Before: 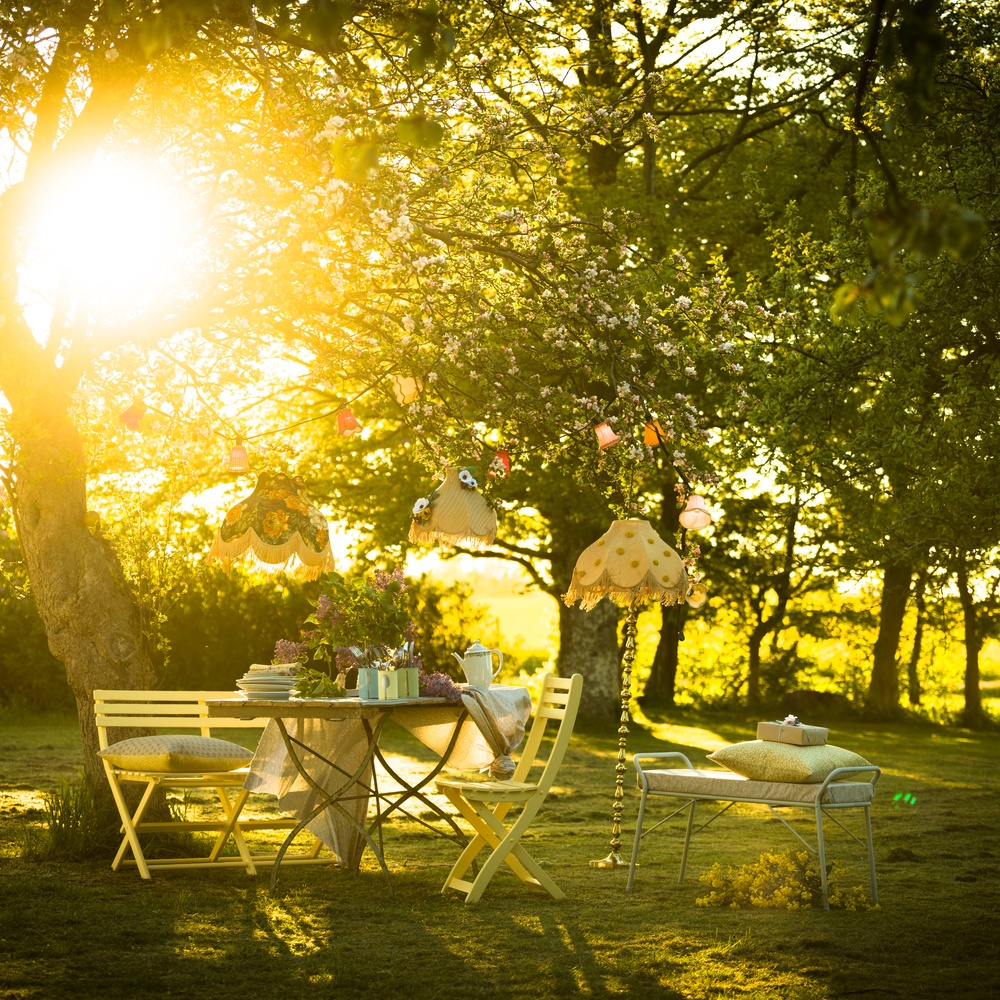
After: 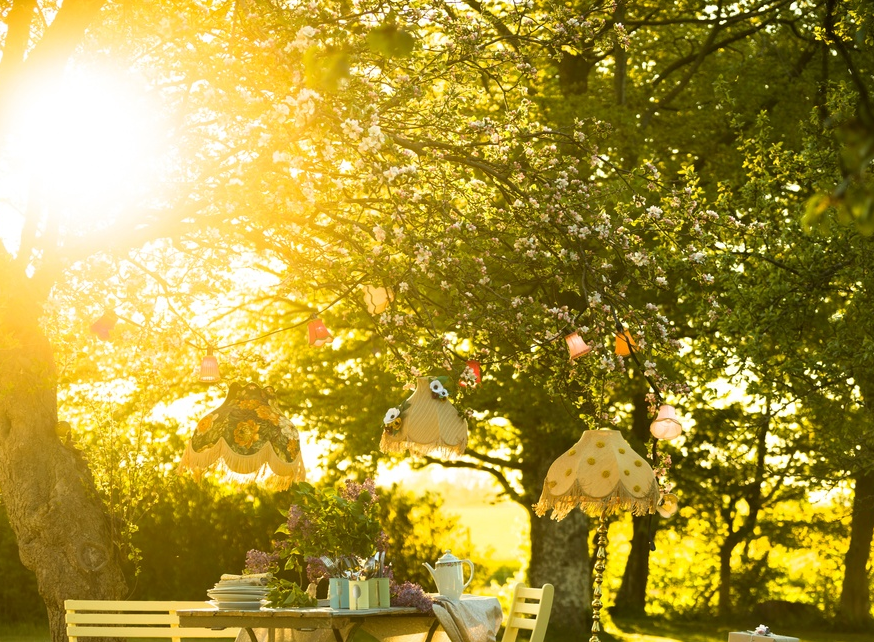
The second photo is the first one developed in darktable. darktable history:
crop: left 2.907%, top 9.011%, right 9.64%, bottom 26.705%
